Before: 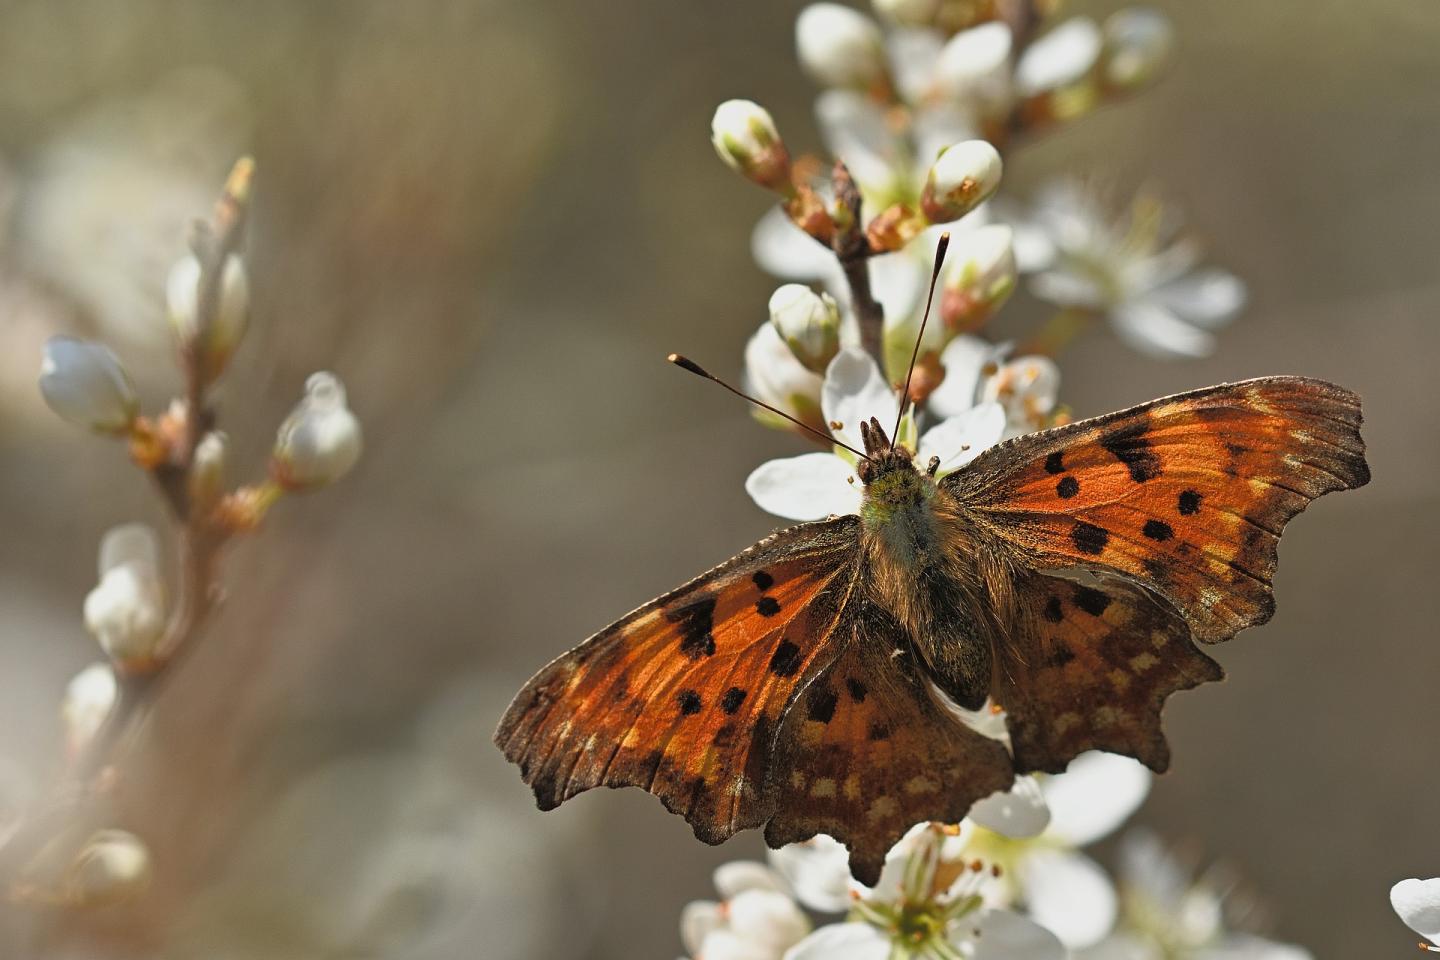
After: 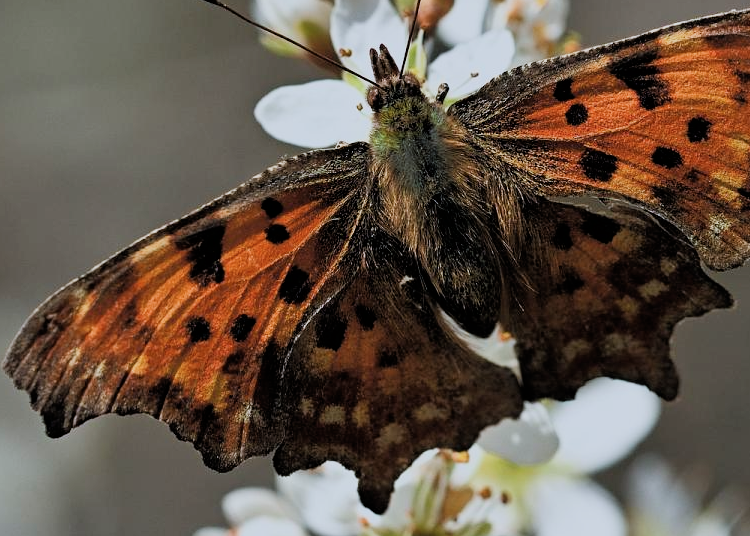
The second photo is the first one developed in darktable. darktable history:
crop: left 34.139%, top 38.918%, right 13.762%, bottom 5.212%
filmic rgb: black relative exposure -5.15 EV, white relative exposure 3.98 EV, hardness 2.9, contrast 1.184, highlights saturation mix -31.29%
color calibration: x 0.37, y 0.382, temperature 4313.07 K
